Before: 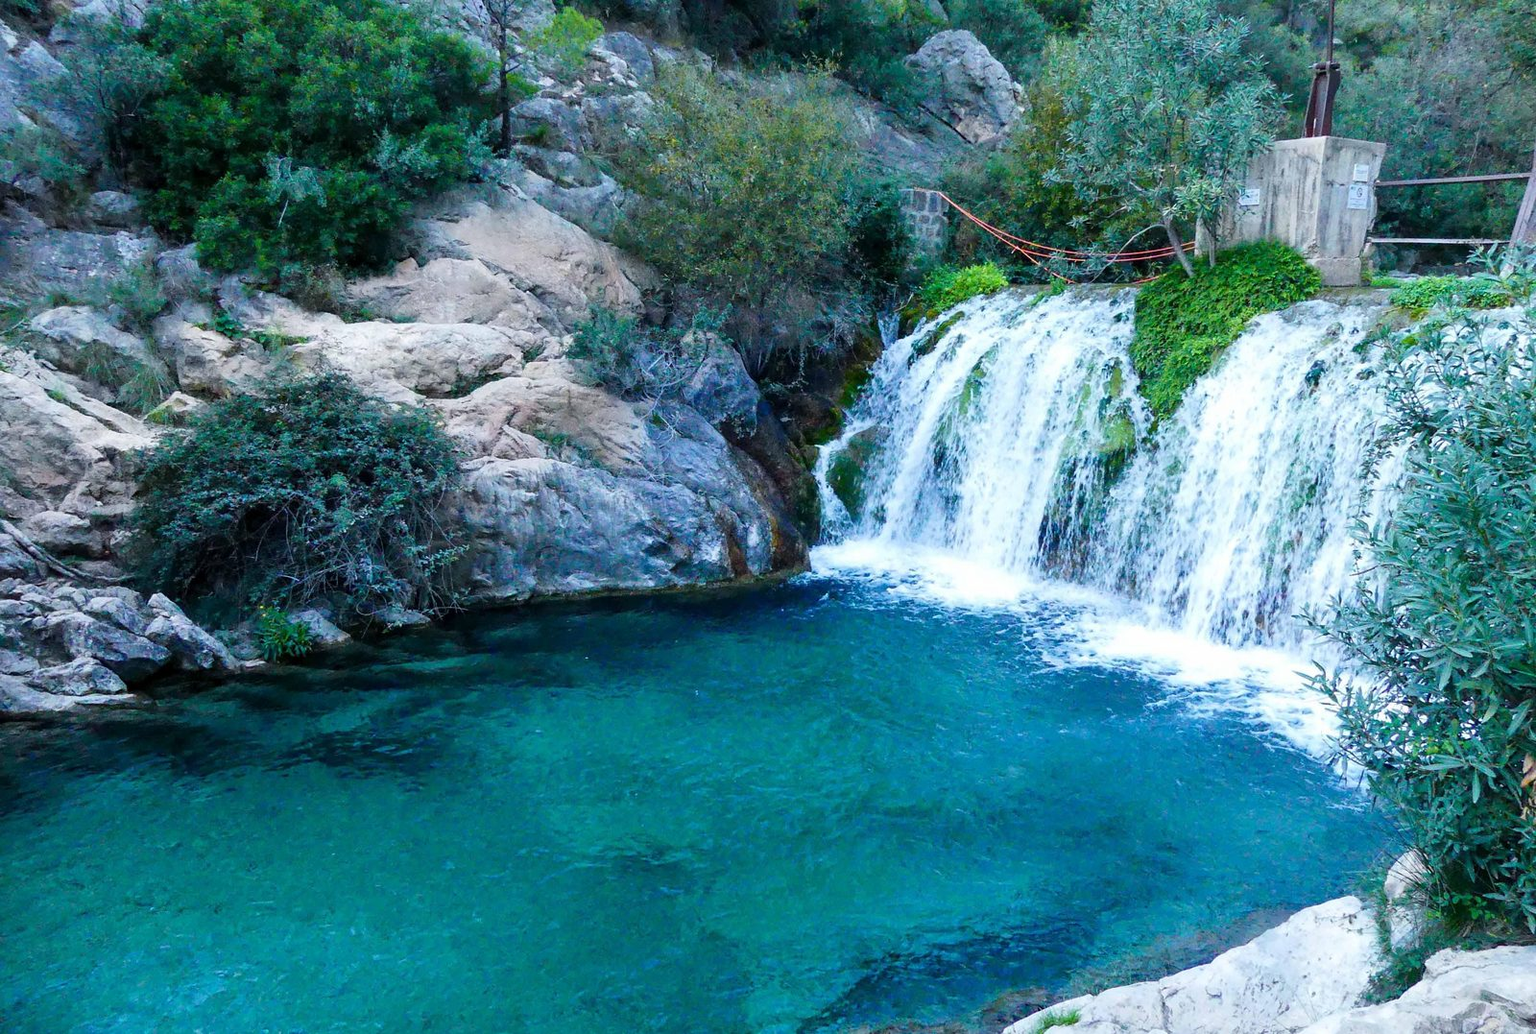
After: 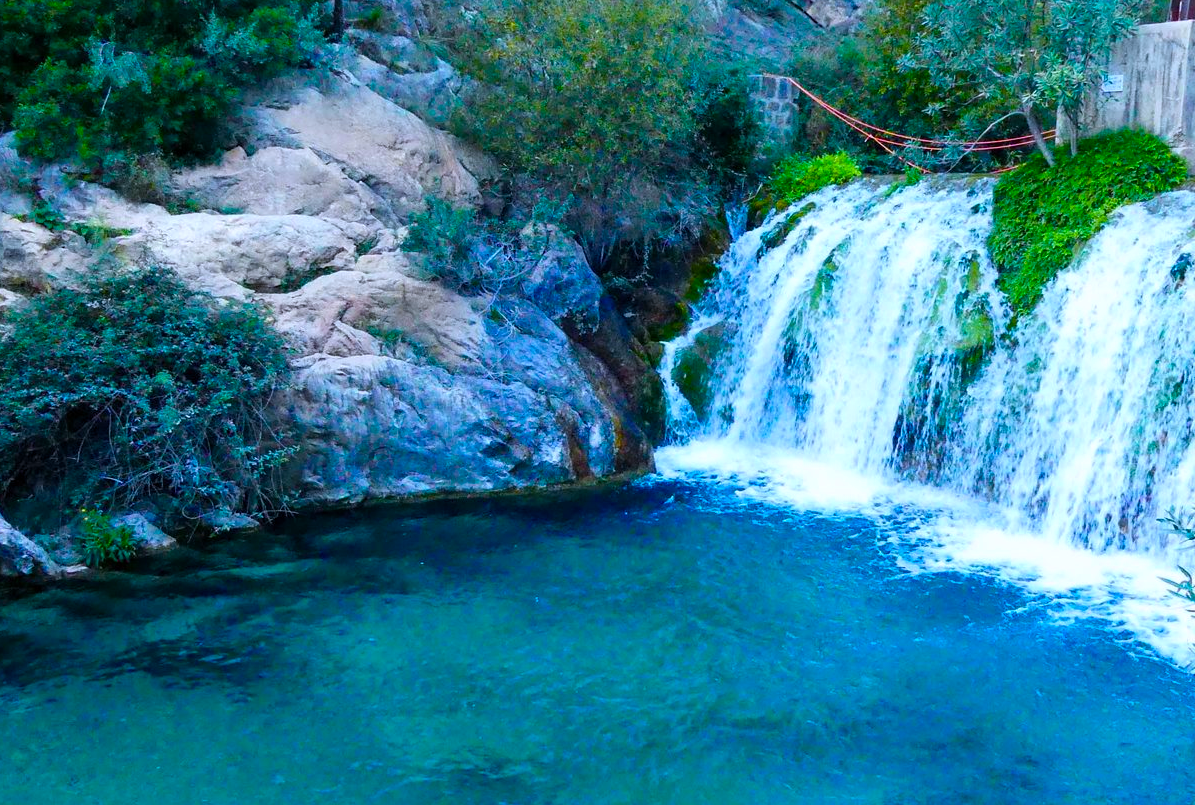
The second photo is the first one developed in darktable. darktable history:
color balance rgb: linear chroma grading › global chroma 15%, perceptual saturation grading › global saturation 30%
crop and rotate: left 11.831%, top 11.346%, right 13.429%, bottom 13.899%
white balance: red 0.974, blue 1.044
